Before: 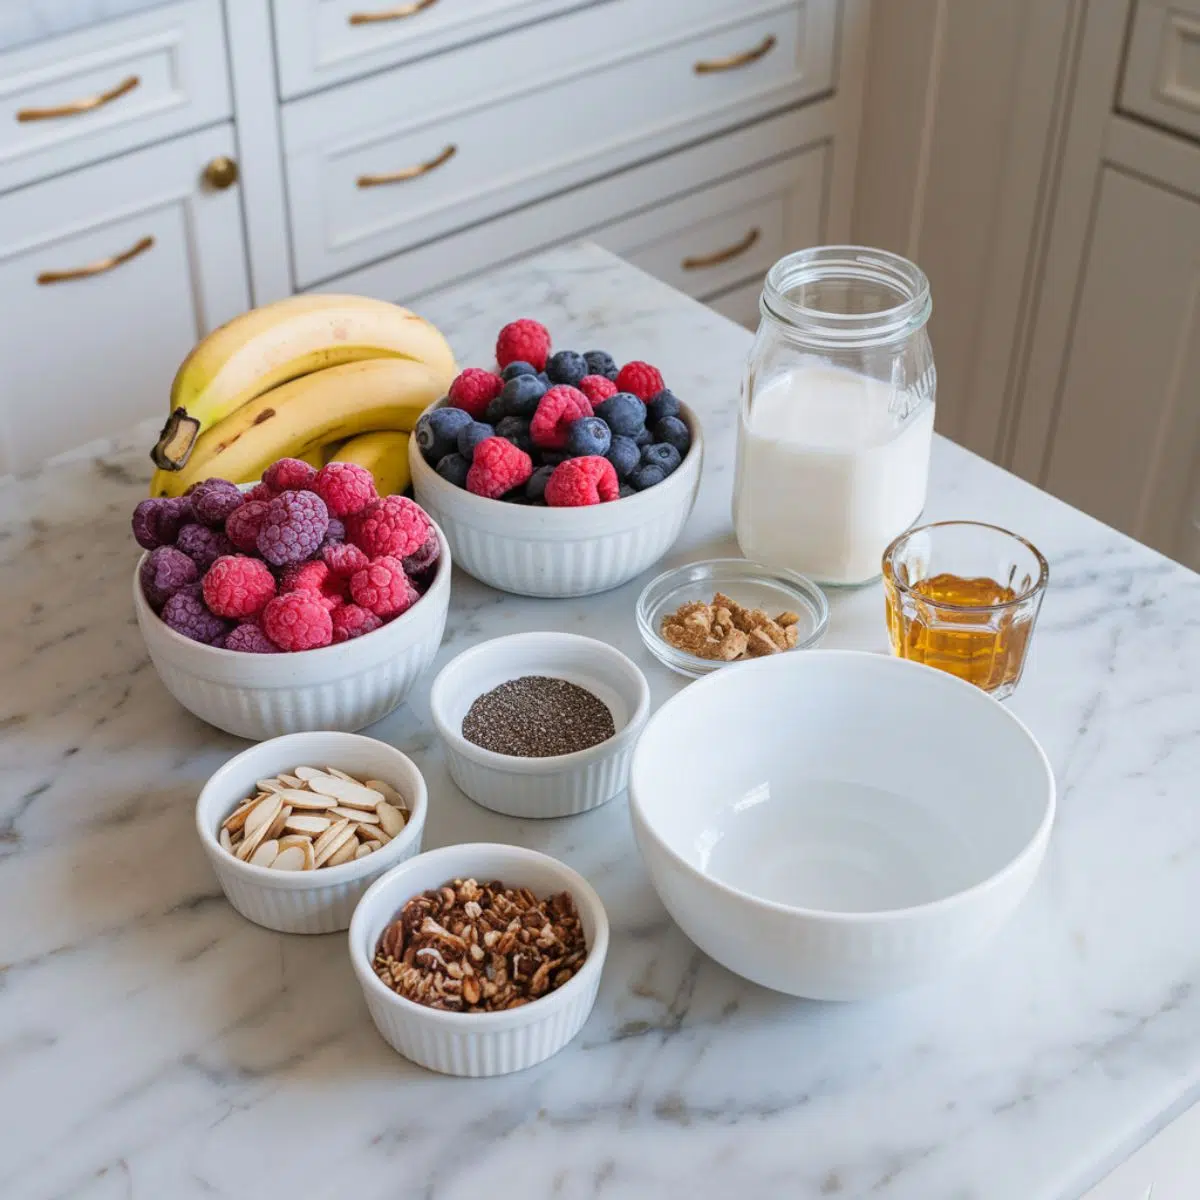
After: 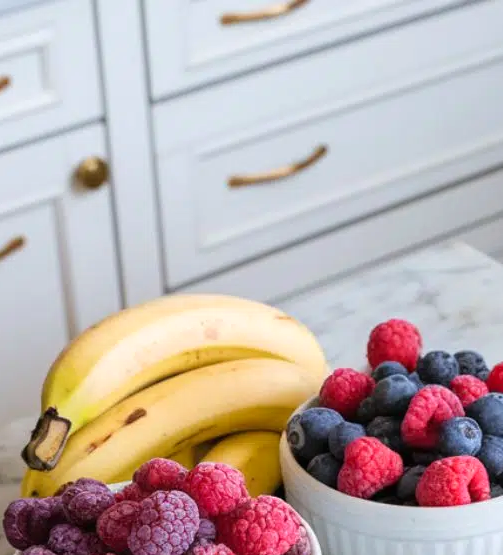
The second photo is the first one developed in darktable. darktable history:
levels: mode automatic
crop and rotate: left 10.817%, top 0.062%, right 47.194%, bottom 53.626%
